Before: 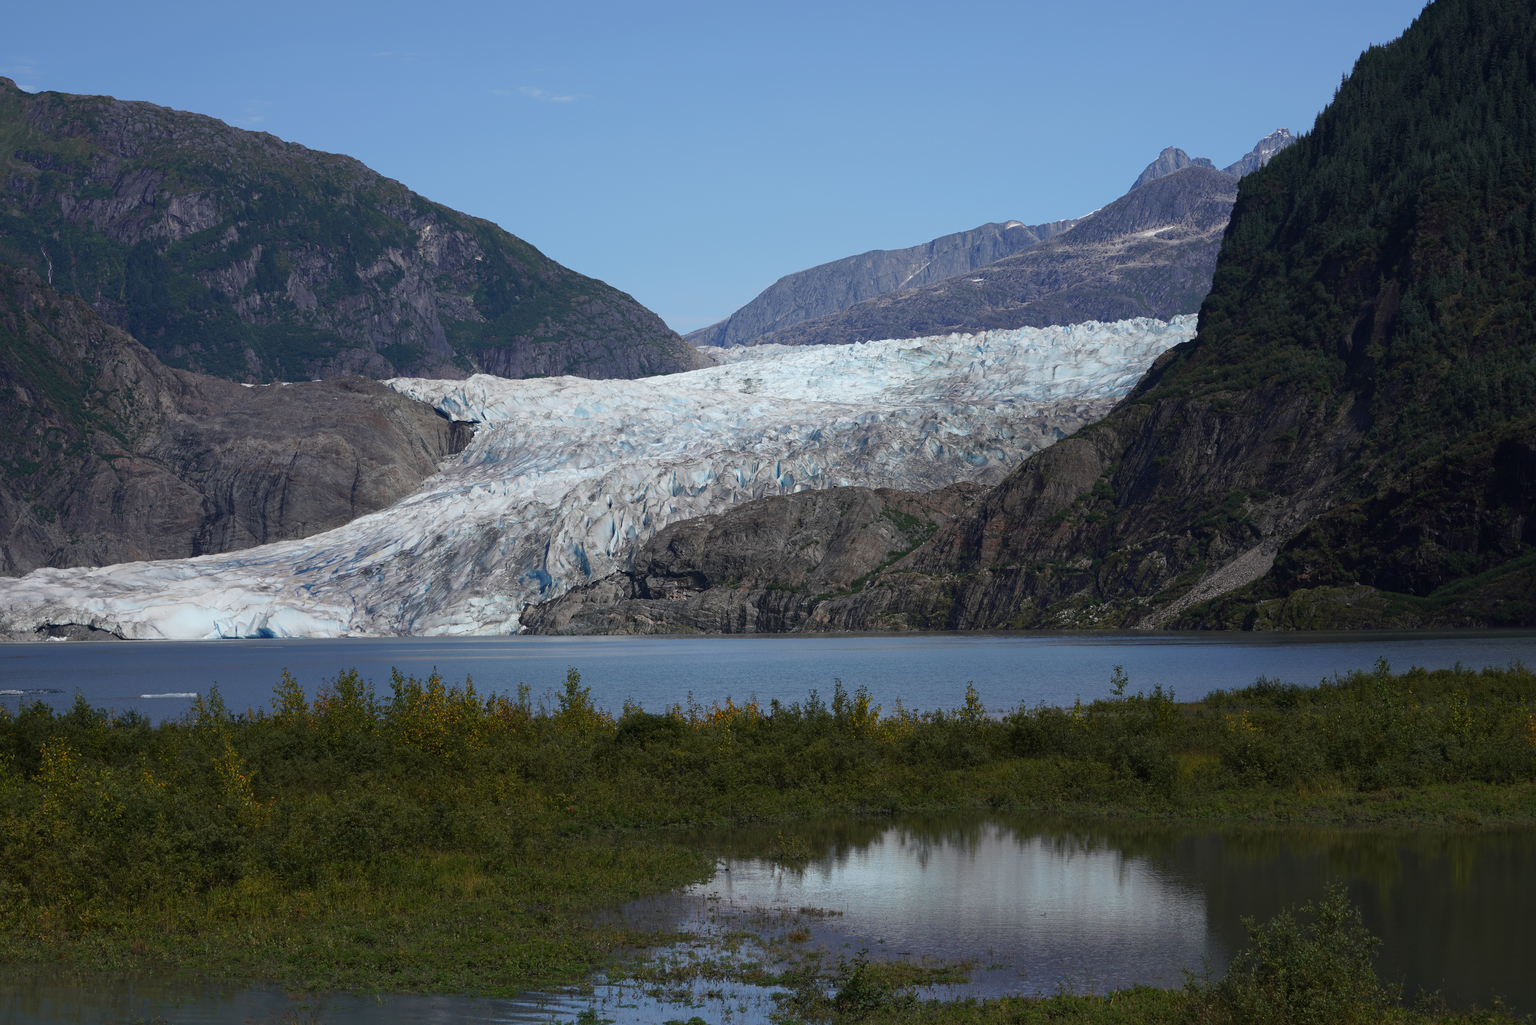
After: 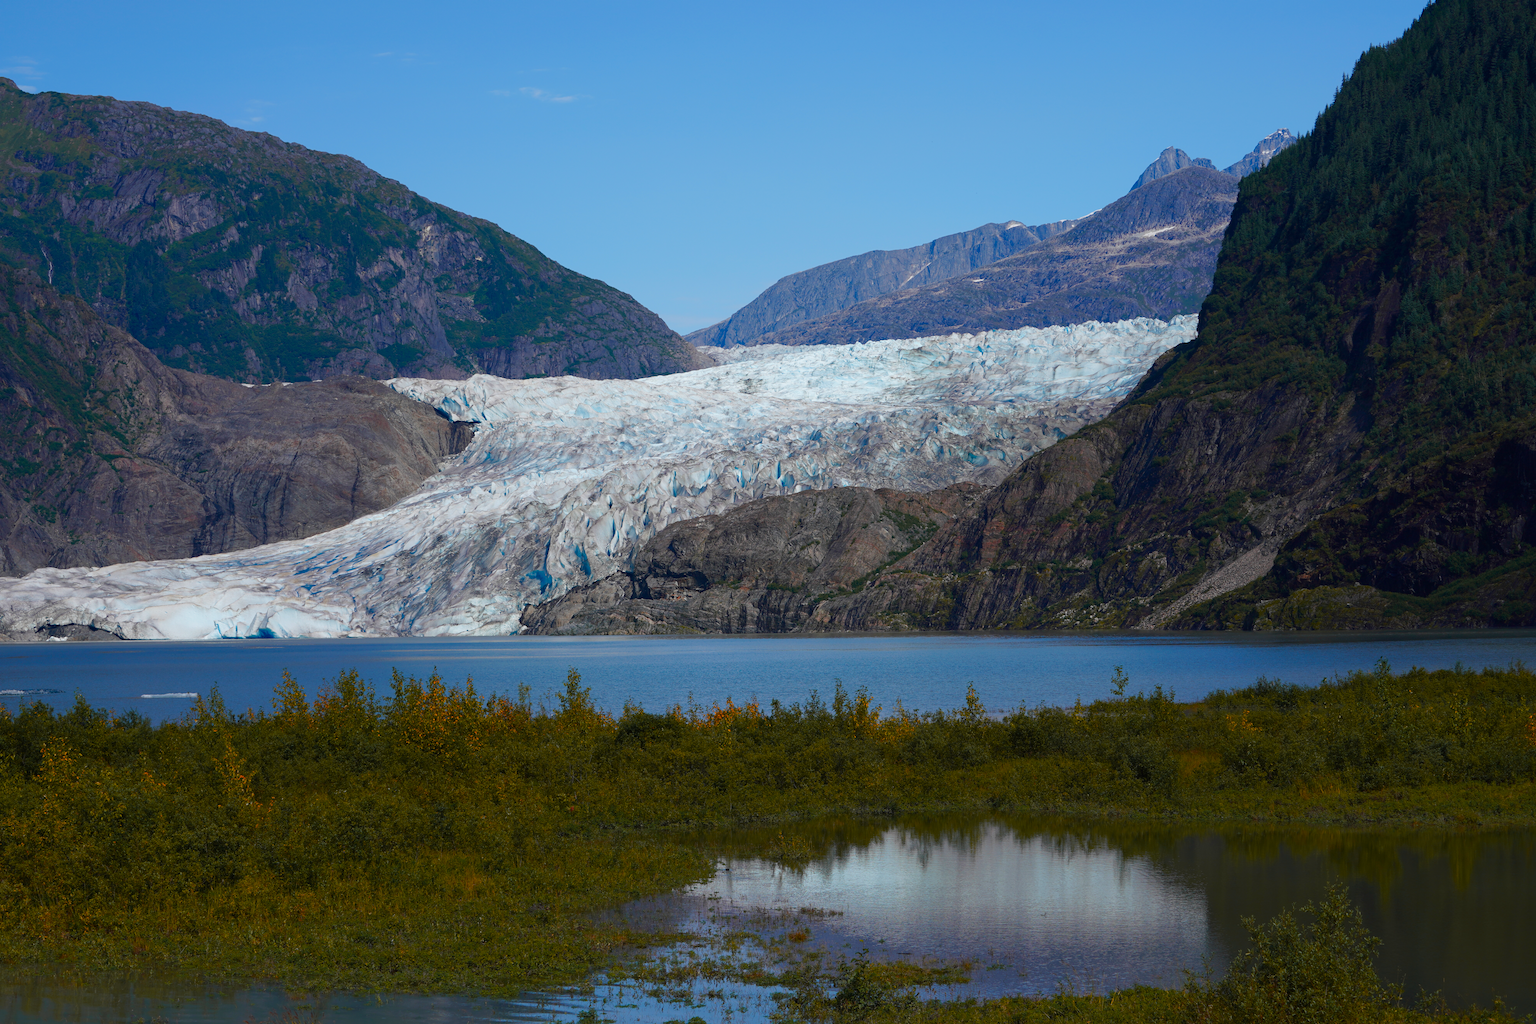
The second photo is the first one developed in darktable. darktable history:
color balance rgb: shadows lift › hue 87.63°, perceptual saturation grading › global saturation 20%, perceptual saturation grading › highlights -25.822%, perceptual saturation grading › shadows 50.141%, global vibrance 20%
color zones: curves: ch1 [(0.263, 0.53) (0.376, 0.287) (0.487, 0.512) (0.748, 0.547) (1, 0.513)]; ch2 [(0.262, 0.45) (0.751, 0.477)]
